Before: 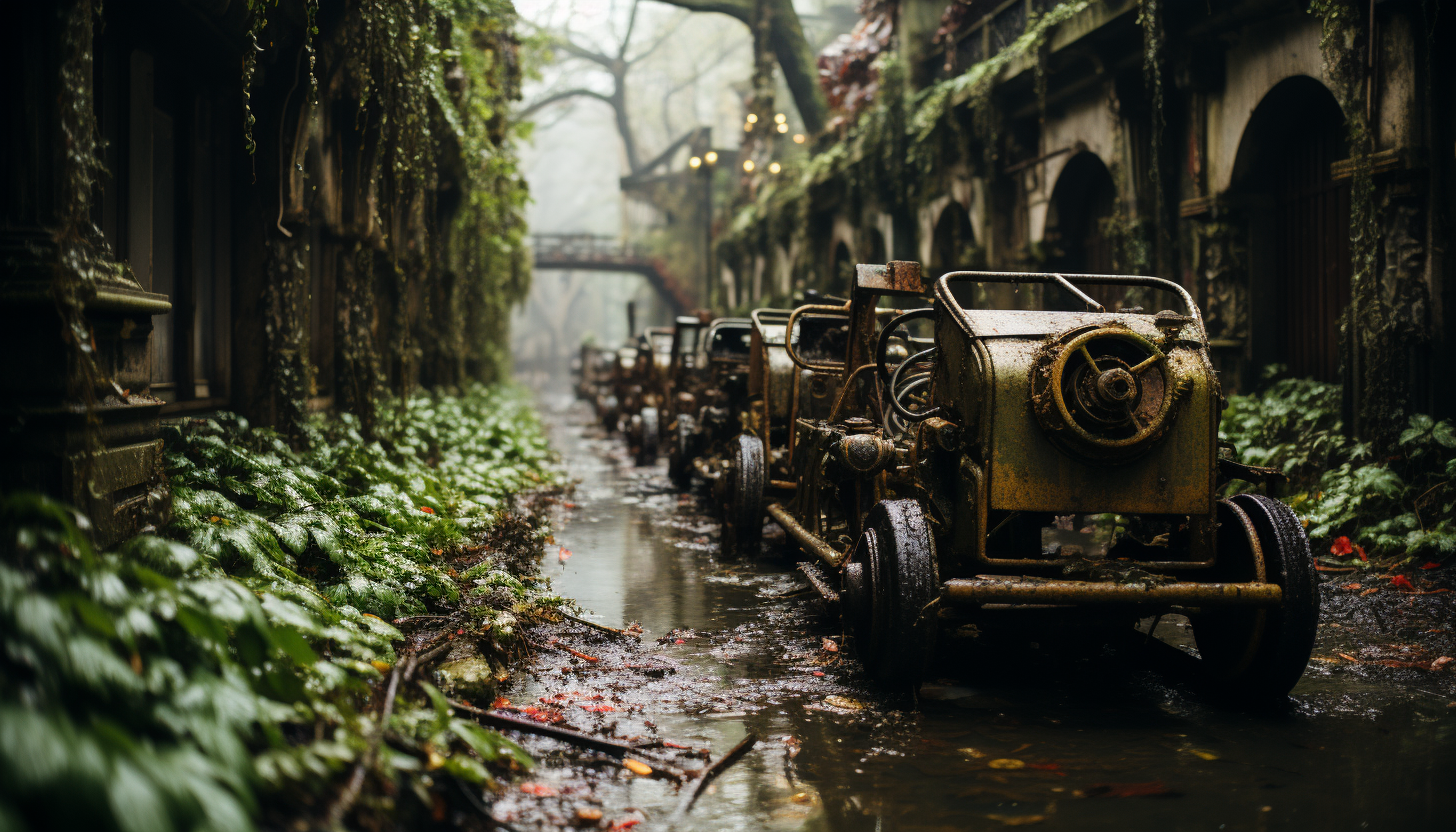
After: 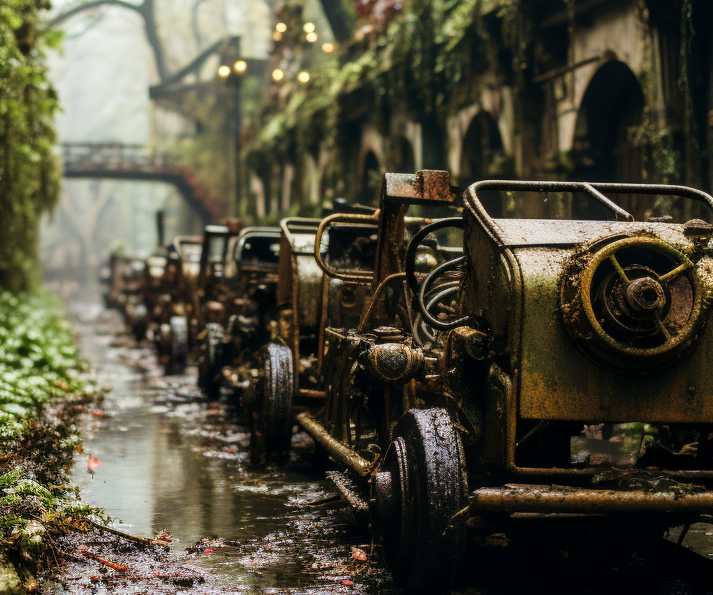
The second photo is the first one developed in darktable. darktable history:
local contrast: on, module defaults
crop: left 32.412%, top 10.967%, right 18.566%, bottom 17.445%
color correction: highlights b* -0.012, saturation 1.07
velvia: on, module defaults
